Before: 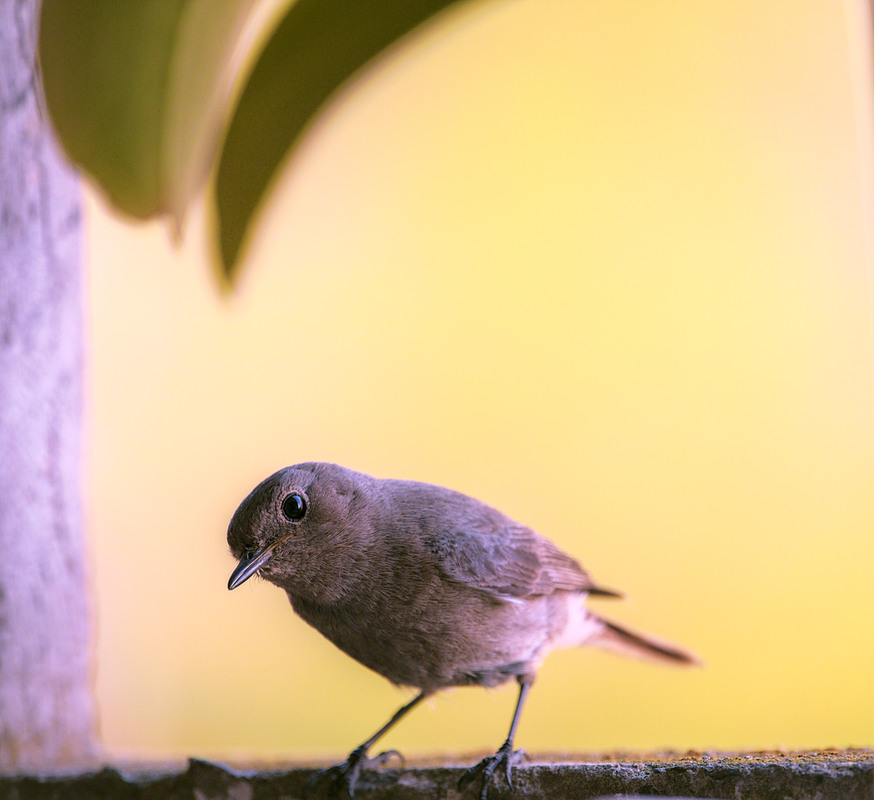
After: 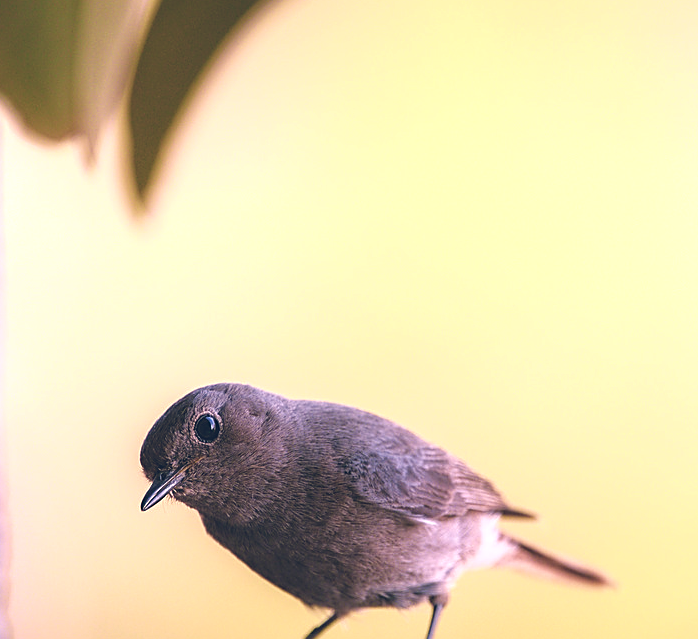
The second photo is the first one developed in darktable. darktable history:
tone equalizer: on, module defaults
exposure: black level correction -0.023, exposure -0.039 EV, compensate highlight preservation false
sharpen: on, module defaults
crop and rotate: left 10.071%, top 10.071%, right 10.02%, bottom 10.02%
color balance rgb: highlights gain › chroma 2.94%, highlights gain › hue 60.57°, global offset › chroma 0.25%, global offset › hue 256.52°, perceptual saturation grading › global saturation 20%, perceptual saturation grading › highlights -50%, perceptual saturation grading › shadows 30%, contrast 15%
